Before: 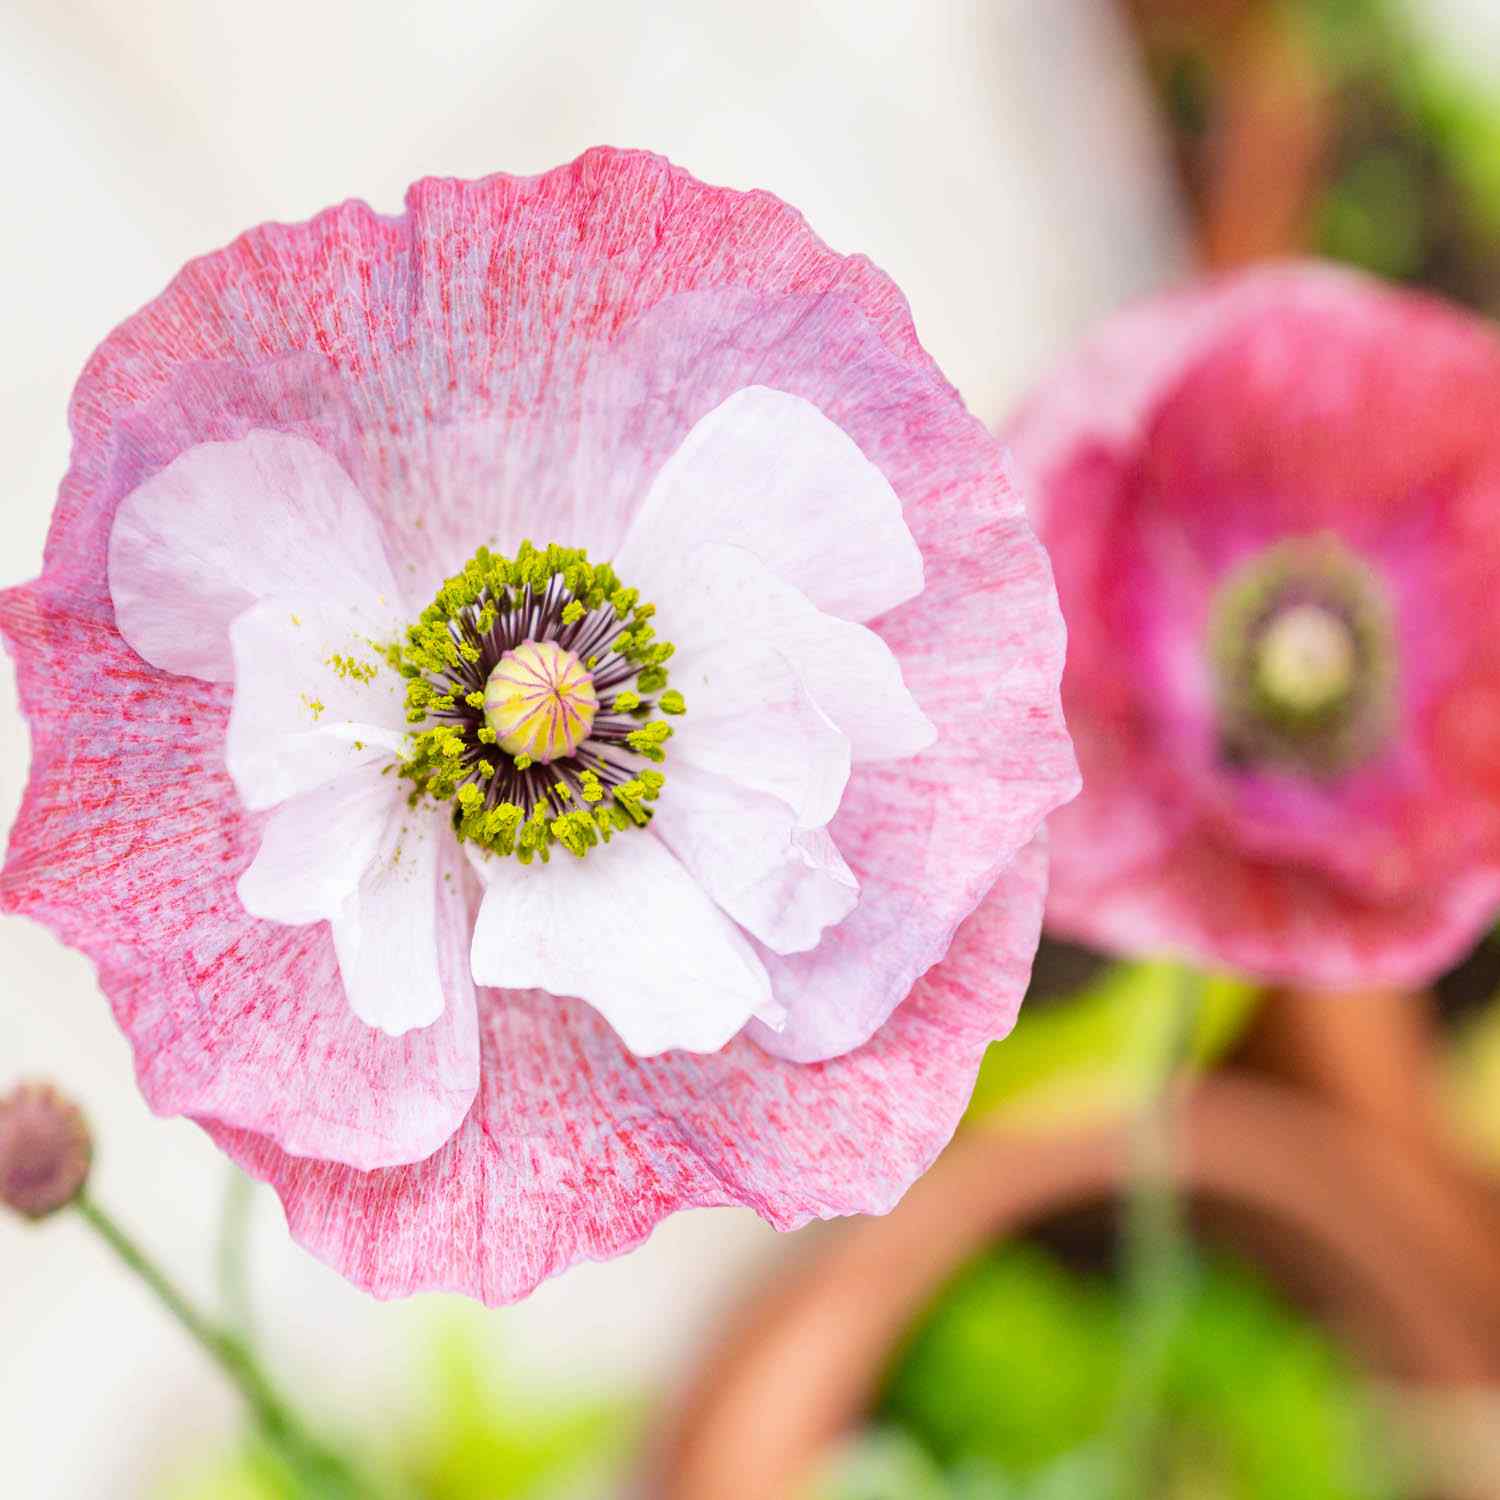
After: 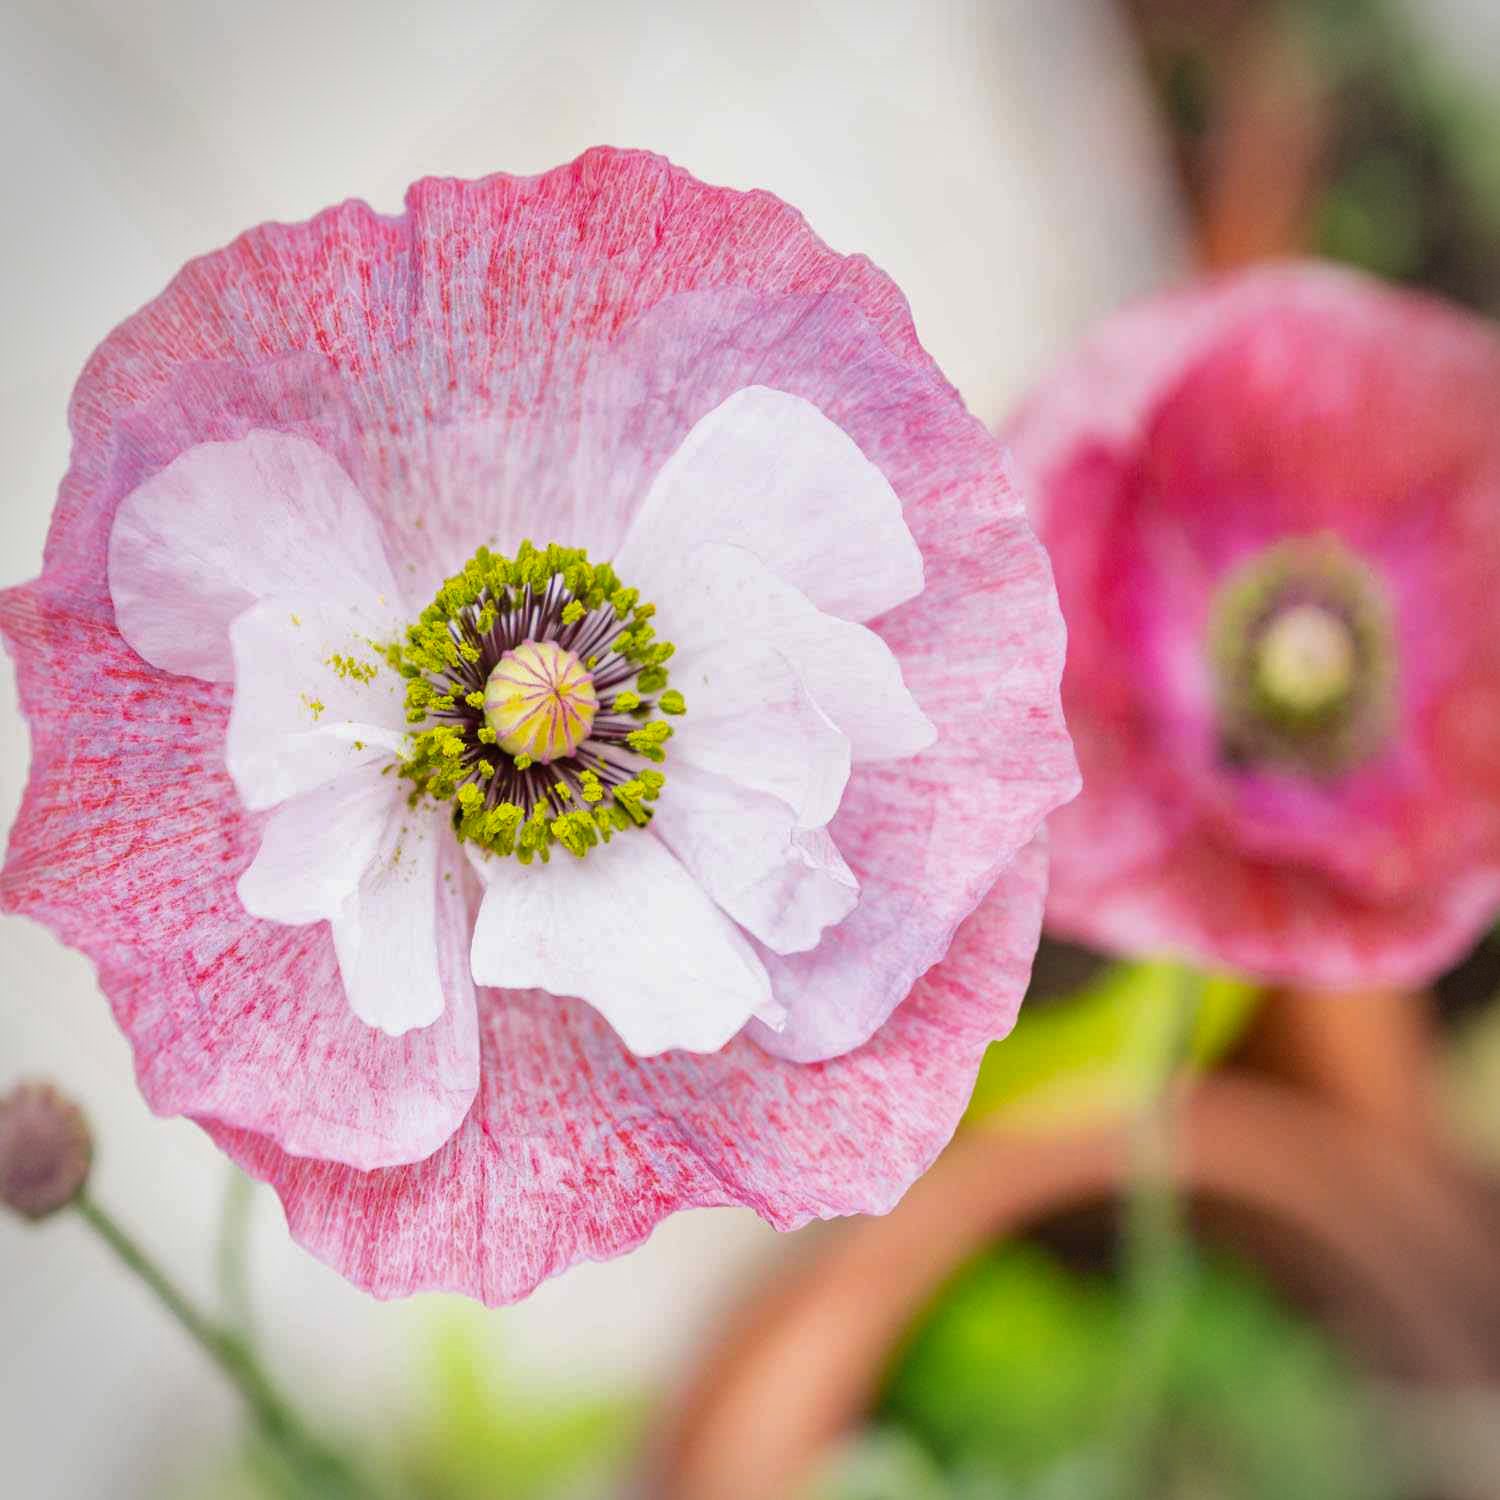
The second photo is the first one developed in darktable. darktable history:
shadows and highlights: shadows 25.14, white point adjustment -3.17, highlights -30.12
vignetting: brightness -0.331, dithering 8-bit output
